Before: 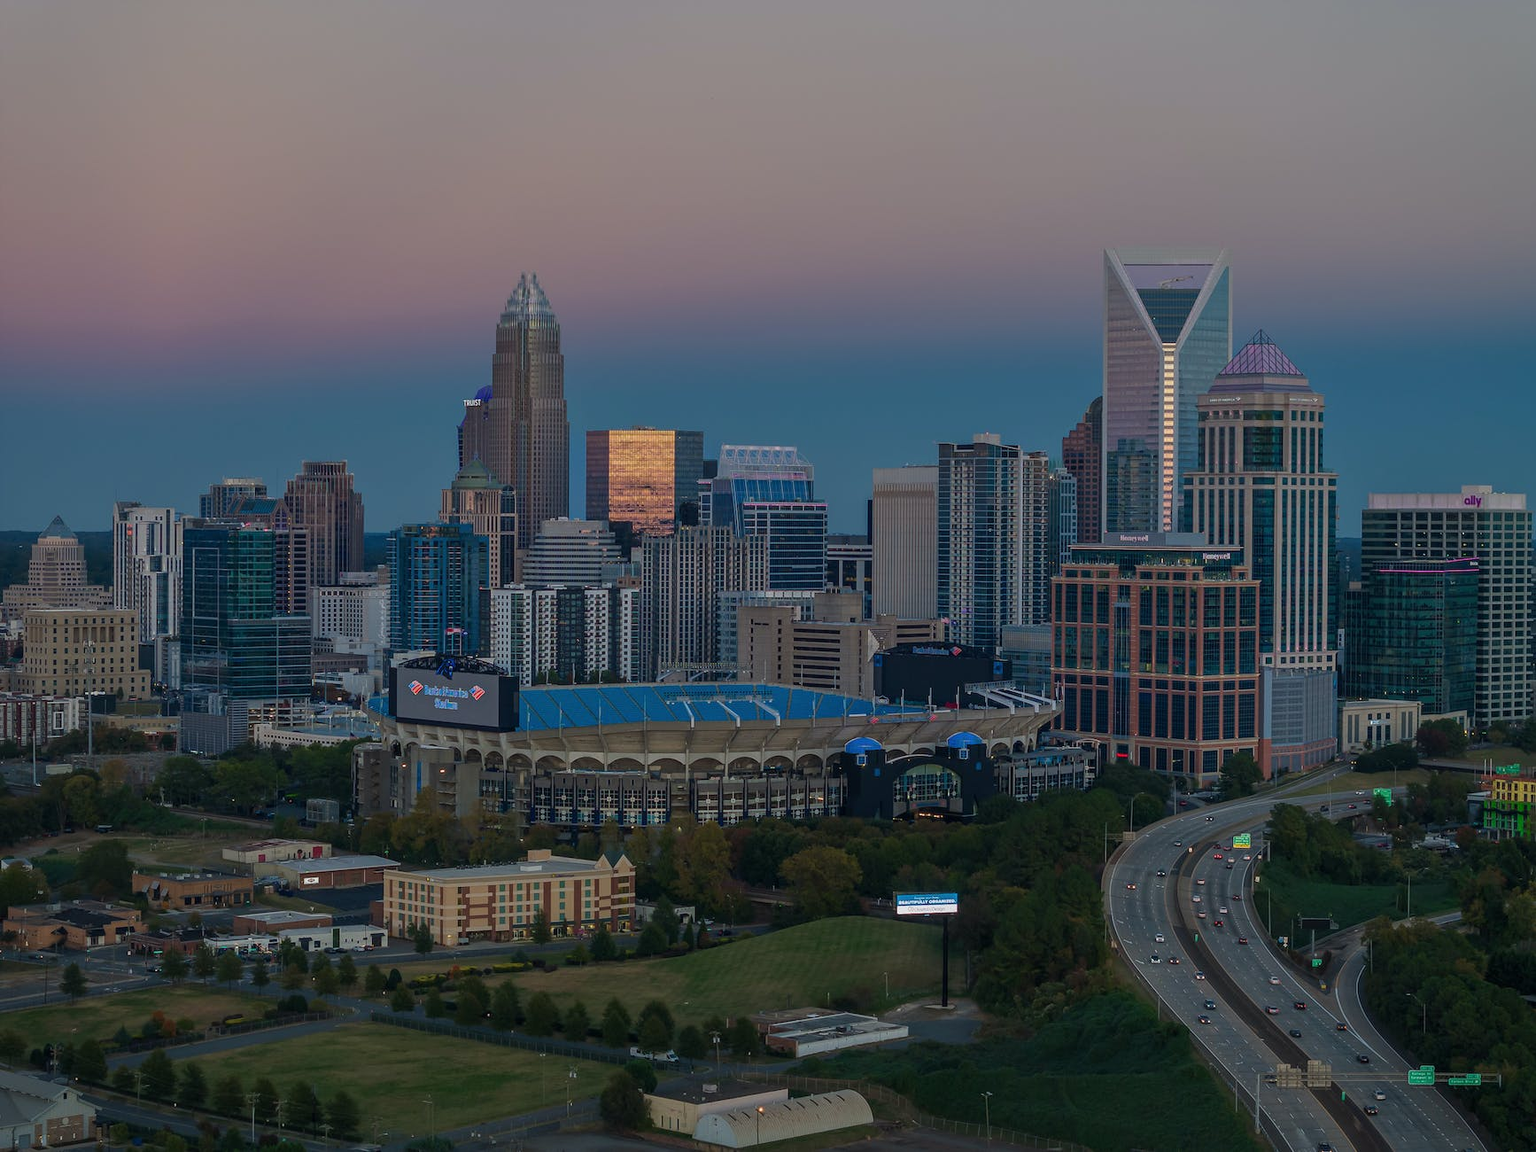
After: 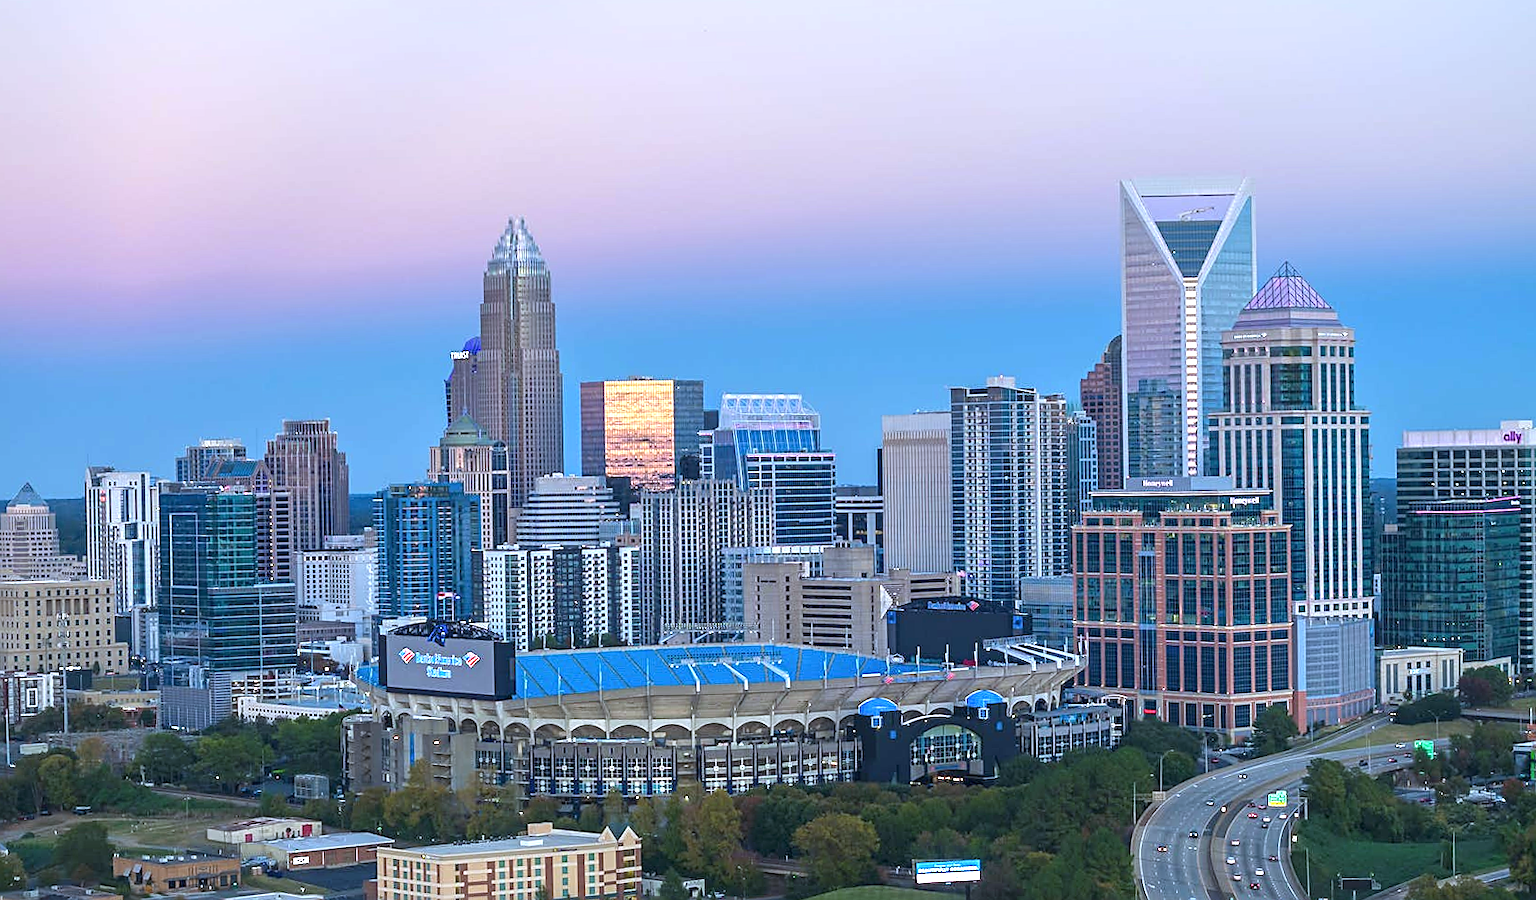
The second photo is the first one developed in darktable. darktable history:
rotate and perspective: rotation -1.17°, automatic cropping off
sharpen: on, module defaults
crop: left 2.737%, top 7.287%, right 3.421%, bottom 20.179%
white balance: red 0.926, green 1.003, blue 1.133
exposure: black level correction 0, exposure 1.741 EV, compensate exposure bias true, compensate highlight preservation false
